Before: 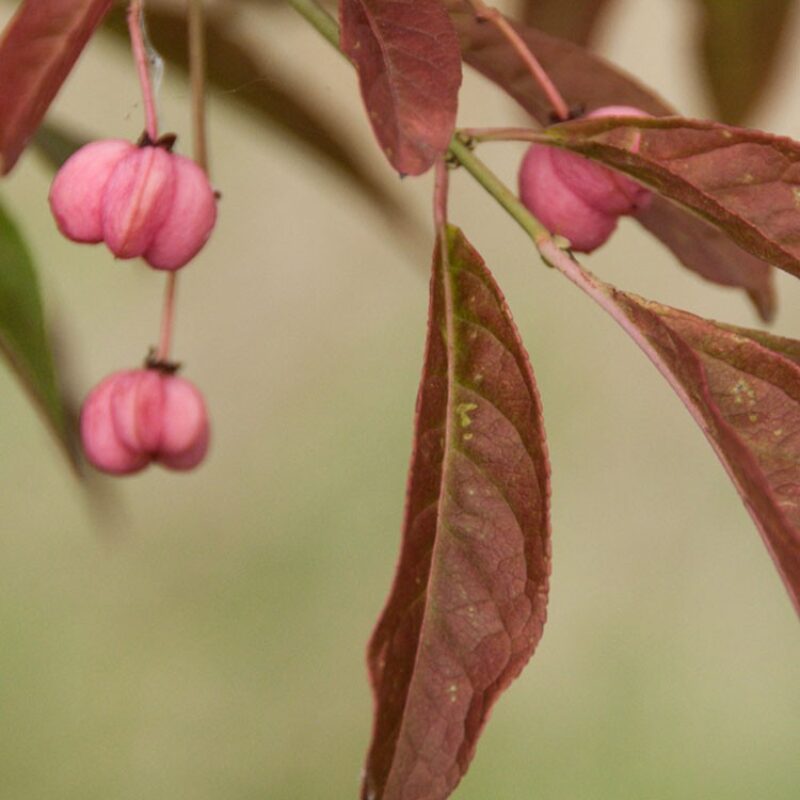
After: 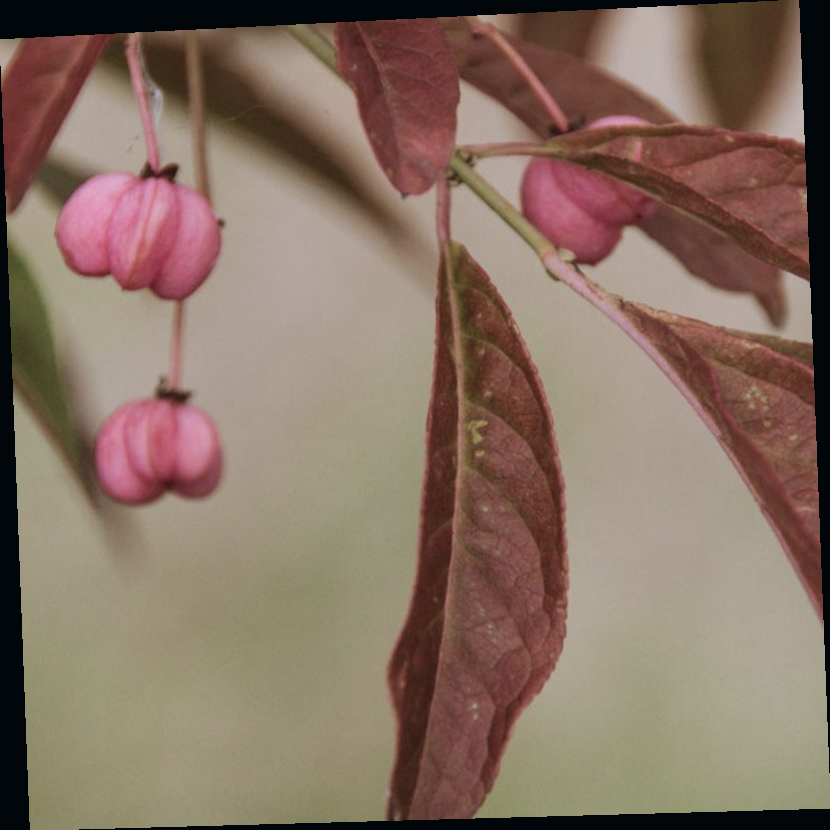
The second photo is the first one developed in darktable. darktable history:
color calibration: output R [0.999, 0.026, -0.11, 0], output G [-0.019, 1.037, -0.099, 0], output B [0.022, -0.023, 0.902, 0], illuminant custom, x 0.367, y 0.392, temperature 4437.75 K, clip negative RGB from gamut false
color balance: lift [1, 0.994, 1.002, 1.006], gamma [0.957, 1.081, 1.016, 0.919], gain [0.97, 0.972, 1.01, 1.028], input saturation 91.06%, output saturation 79.8%
rotate and perspective: rotation -2.22°, lens shift (horizontal) -0.022, automatic cropping off
